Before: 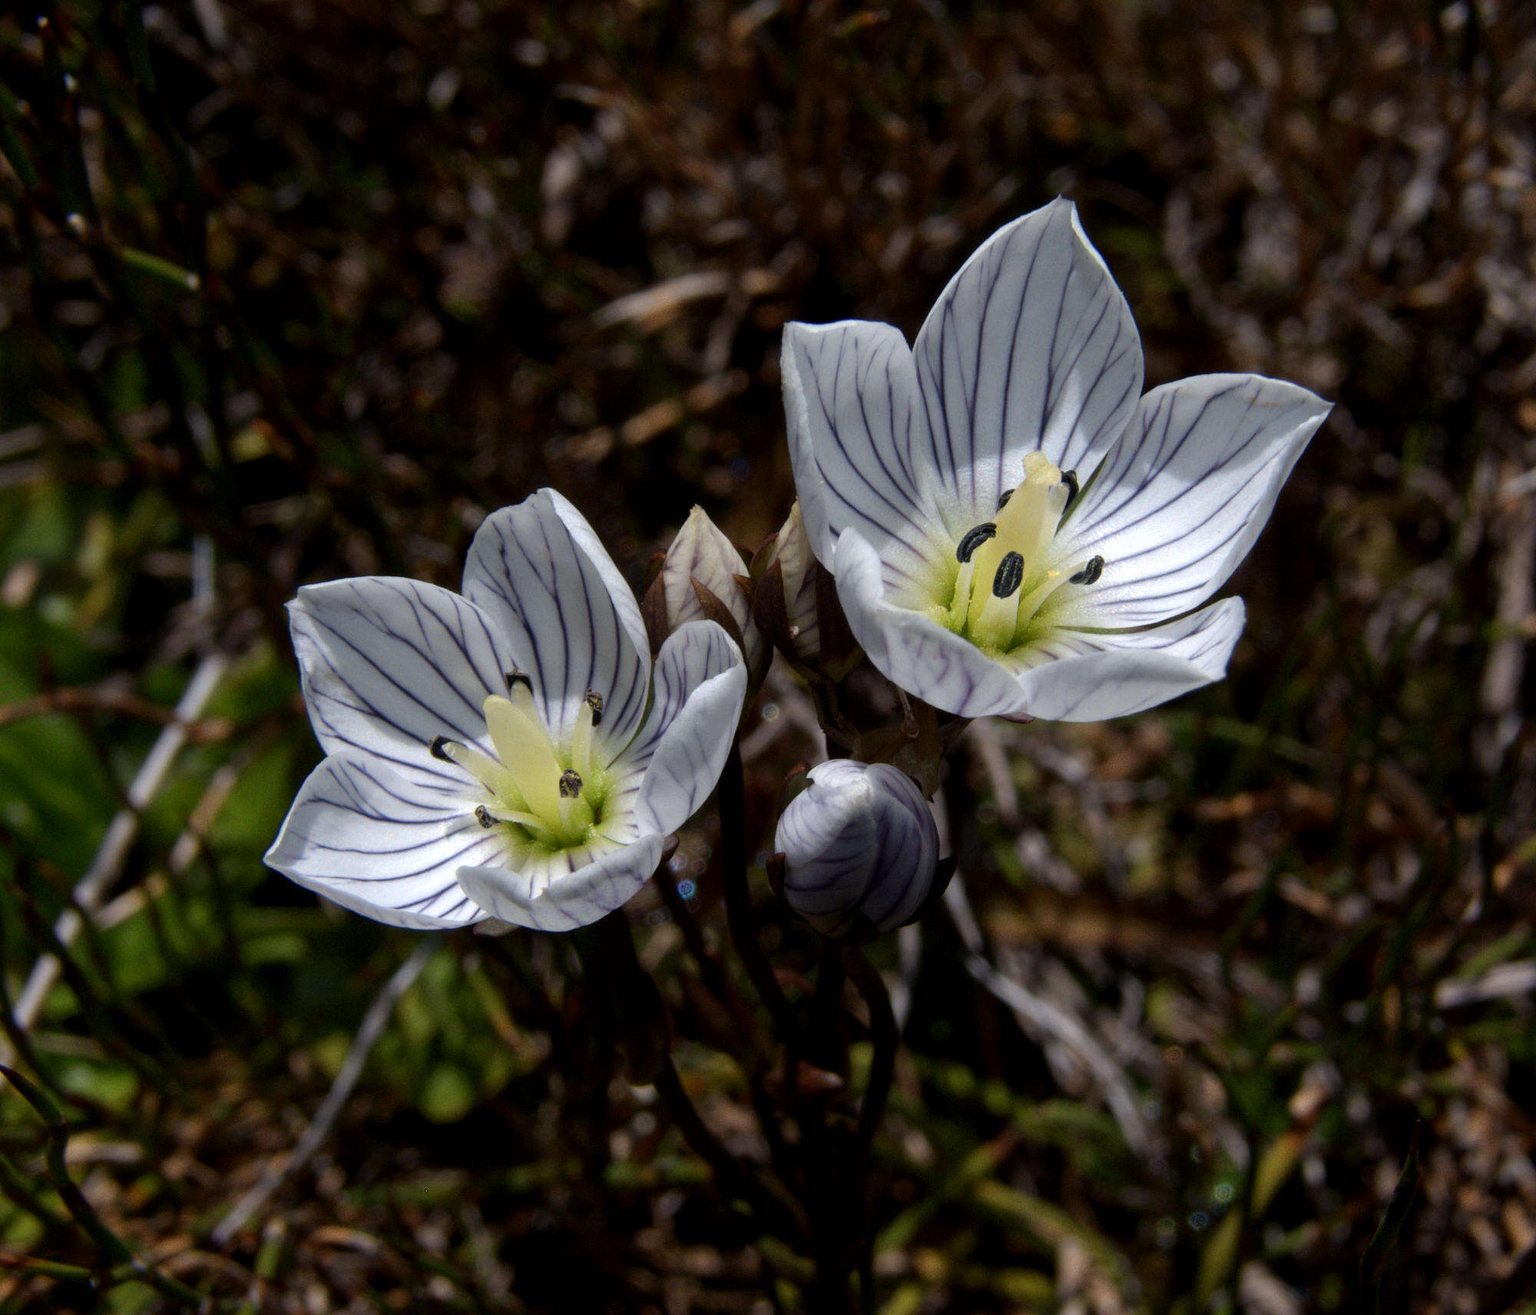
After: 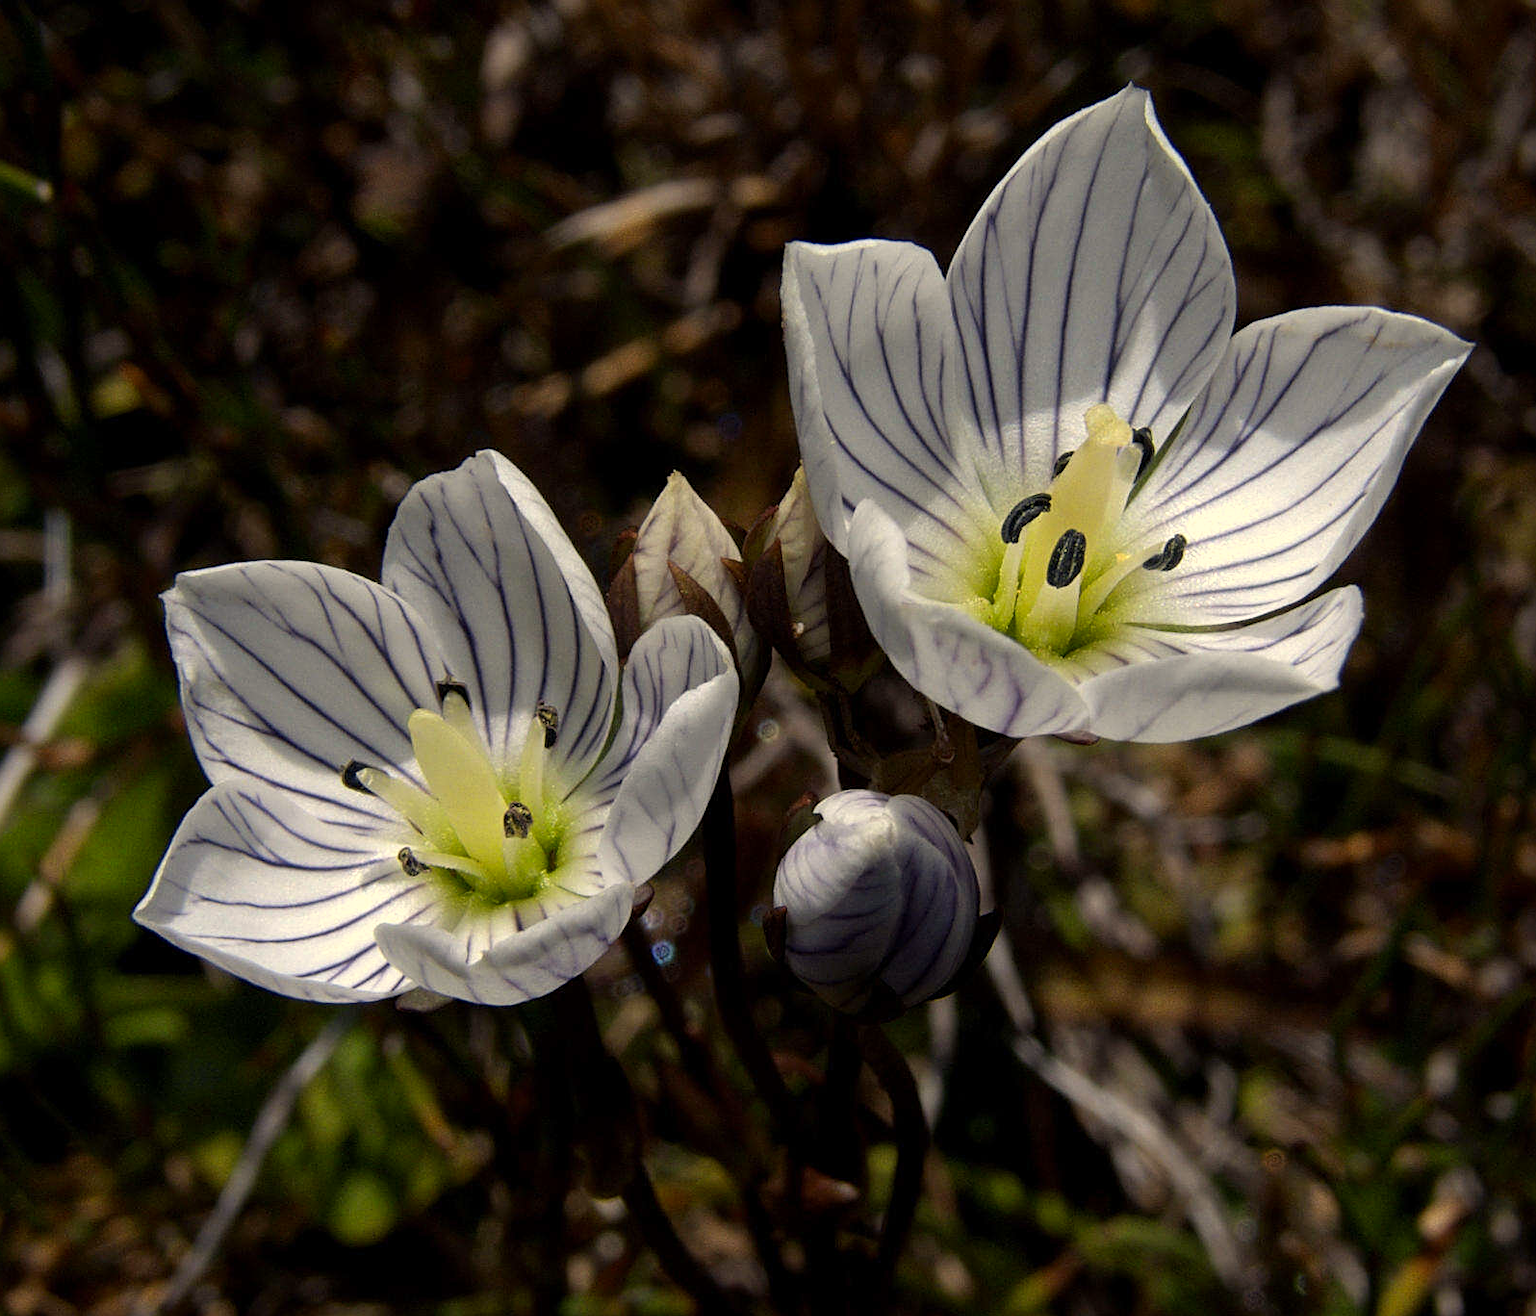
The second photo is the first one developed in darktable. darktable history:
crop and rotate: left 10.262%, top 9.91%, right 9.923%, bottom 10.177%
color correction: highlights a* 1.37, highlights b* 17.99
sharpen: on, module defaults
